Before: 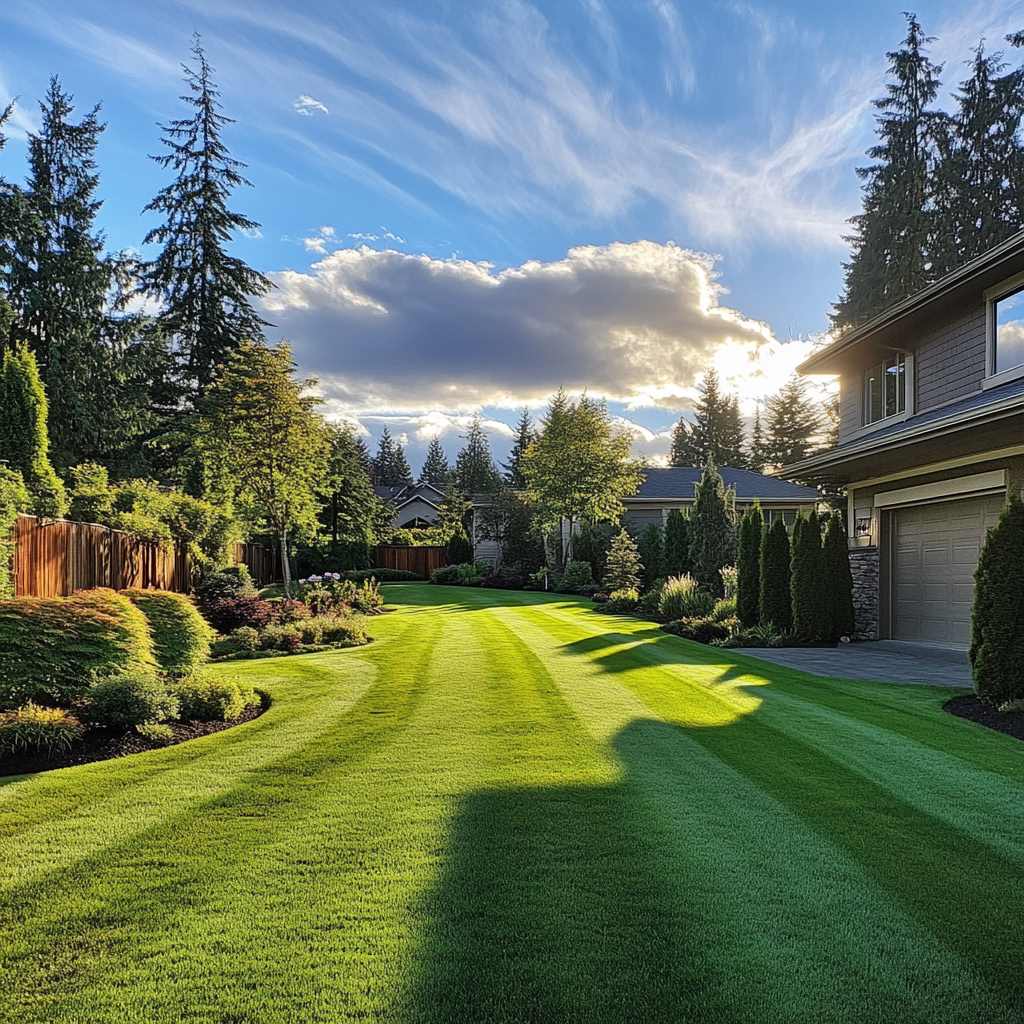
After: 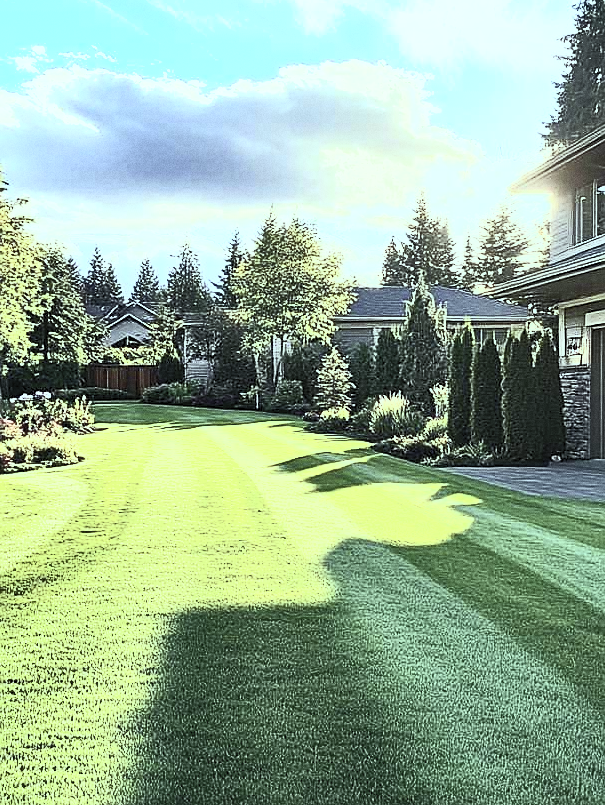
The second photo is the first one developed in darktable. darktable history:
sharpen: radius 1.559, amount 0.373, threshold 1.271
shadows and highlights: low approximation 0.01, soften with gaussian
crop and rotate: left 28.256%, top 17.734%, right 12.656%, bottom 3.573%
exposure: black level correction 0.001, exposure 0.5 EV, compensate exposure bias true, compensate highlight preservation false
grain: coarseness 0.09 ISO
contrast brightness saturation: contrast 0.57, brightness 0.57, saturation -0.34
color balance: mode lift, gamma, gain (sRGB), lift [0.997, 0.979, 1.021, 1.011], gamma [1, 1.084, 0.916, 0.998], gain [1, 0.87, 1.13, 1.101], contrast 4.55%, contrast fulcrum 38.24%, output saturation 104.09%
